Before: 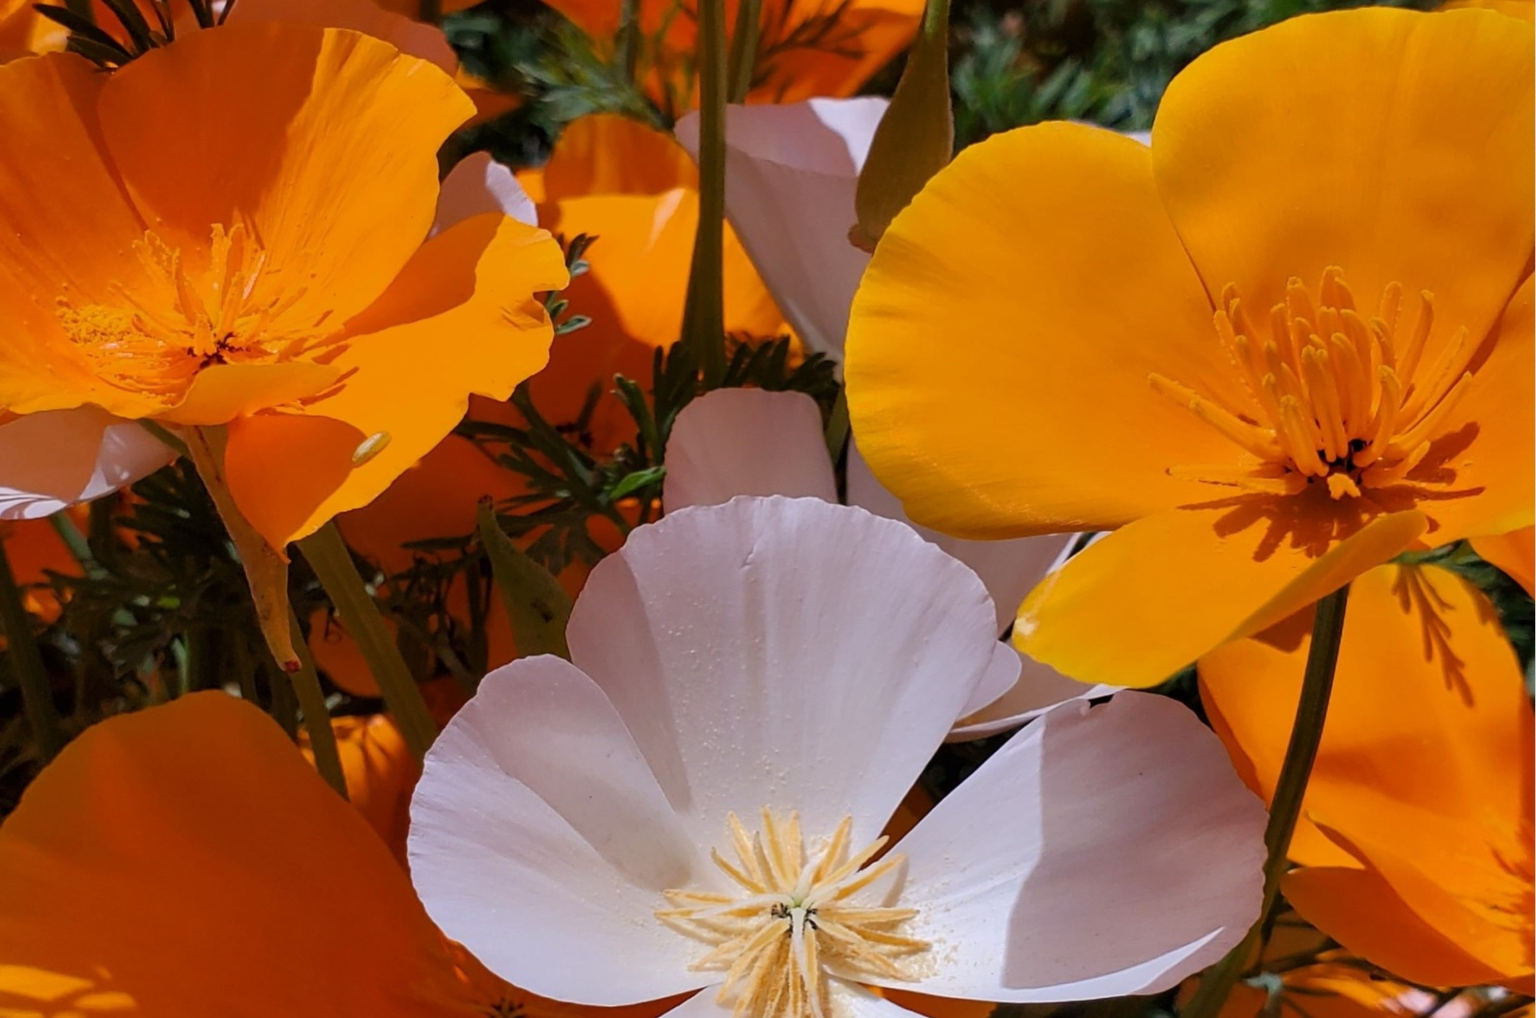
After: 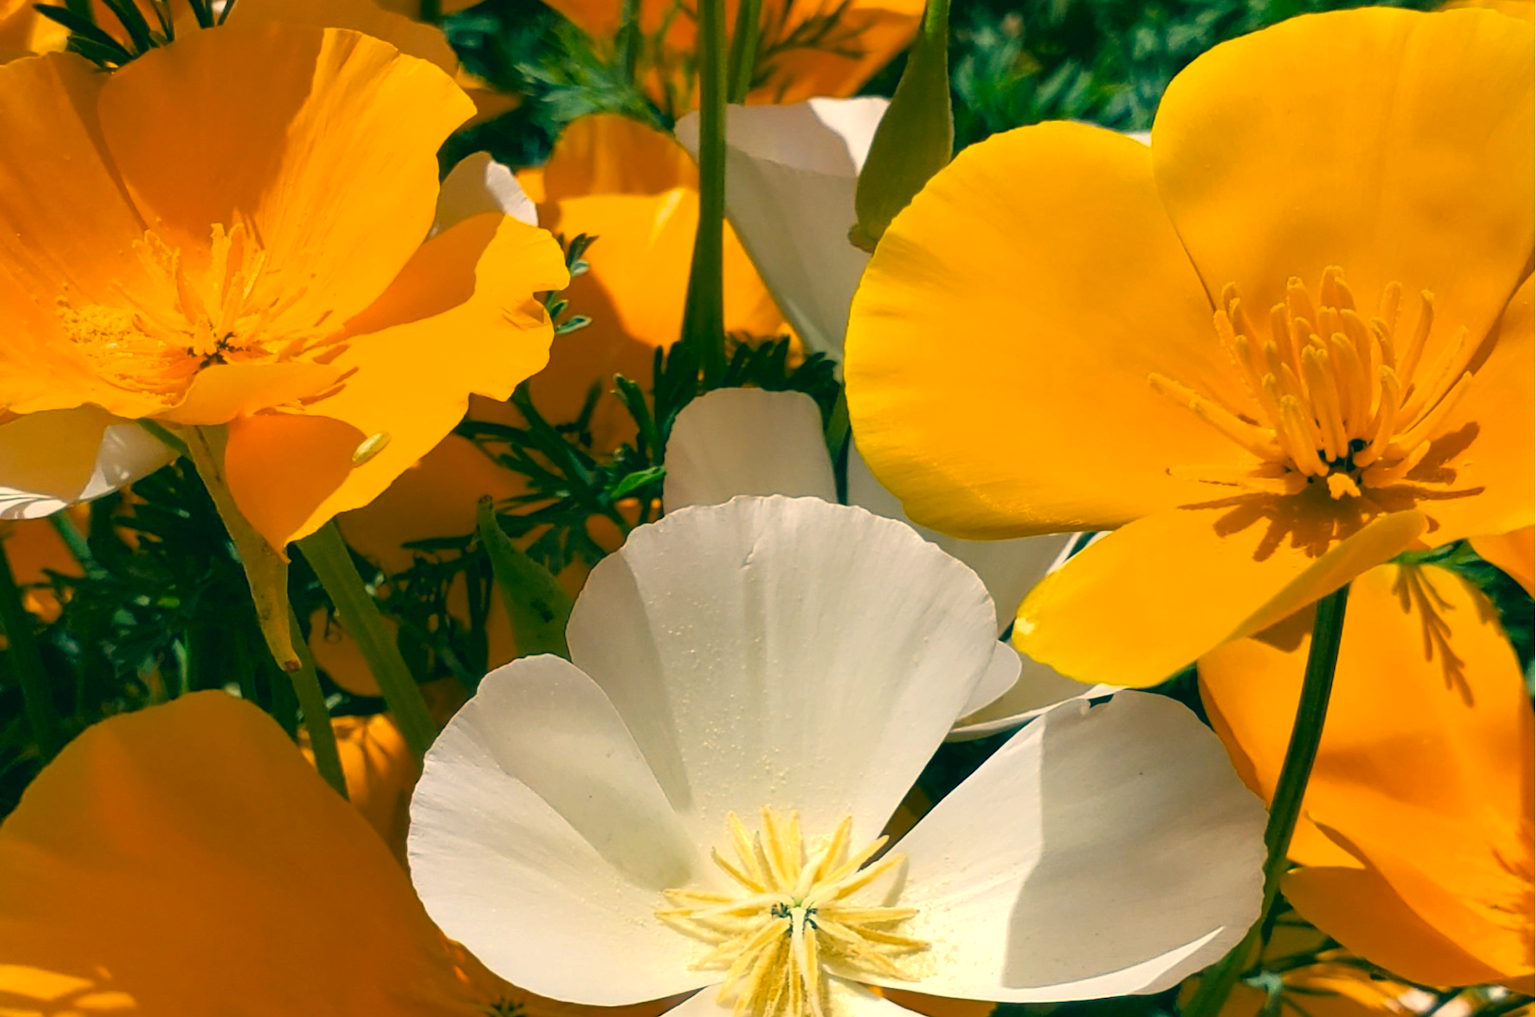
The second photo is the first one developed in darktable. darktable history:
exposure: exposure 0.6 EV, compensate highlight preservation false
haze removal: strength -0.09, adaptive false
color correction: highlights a* 1.83, highlights b* 34.02, shadows a* -36.68, shadows b* -5.48
